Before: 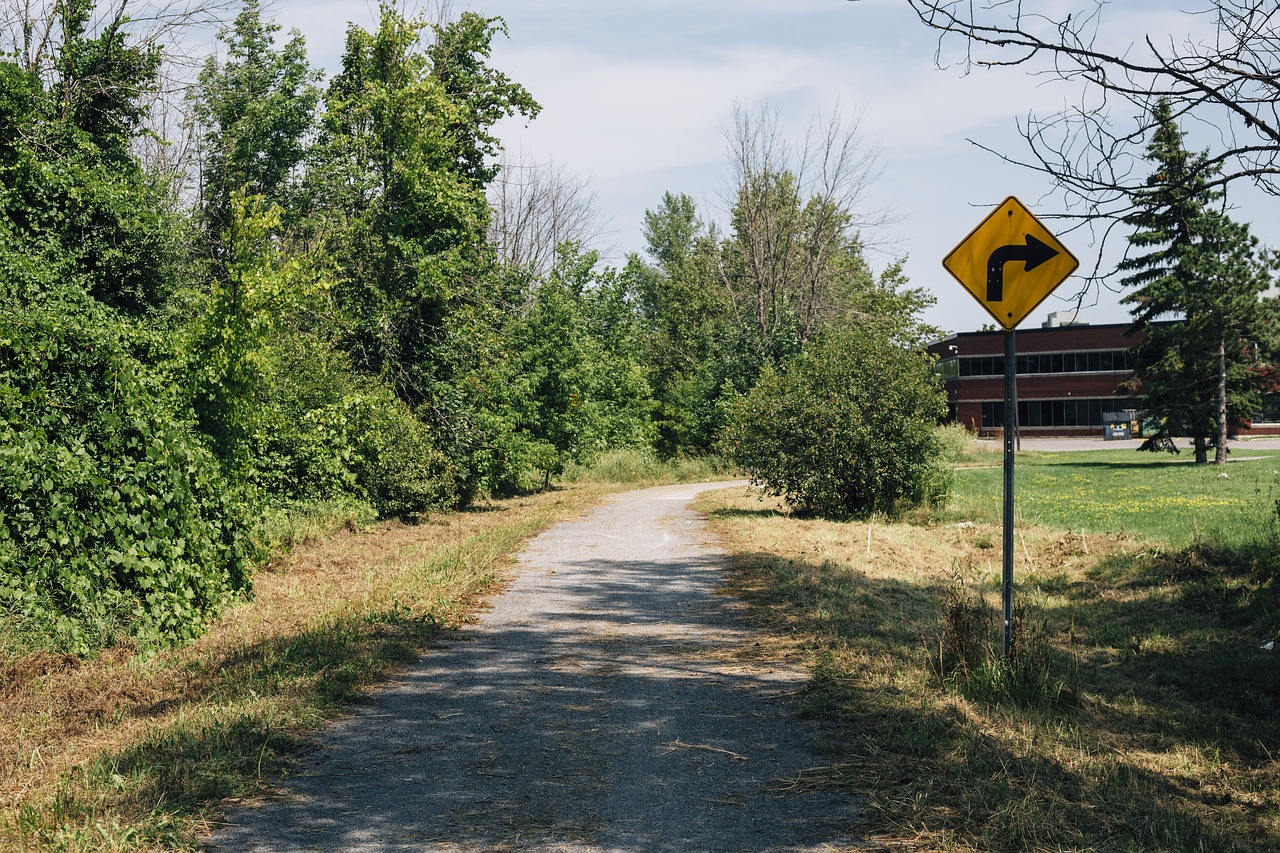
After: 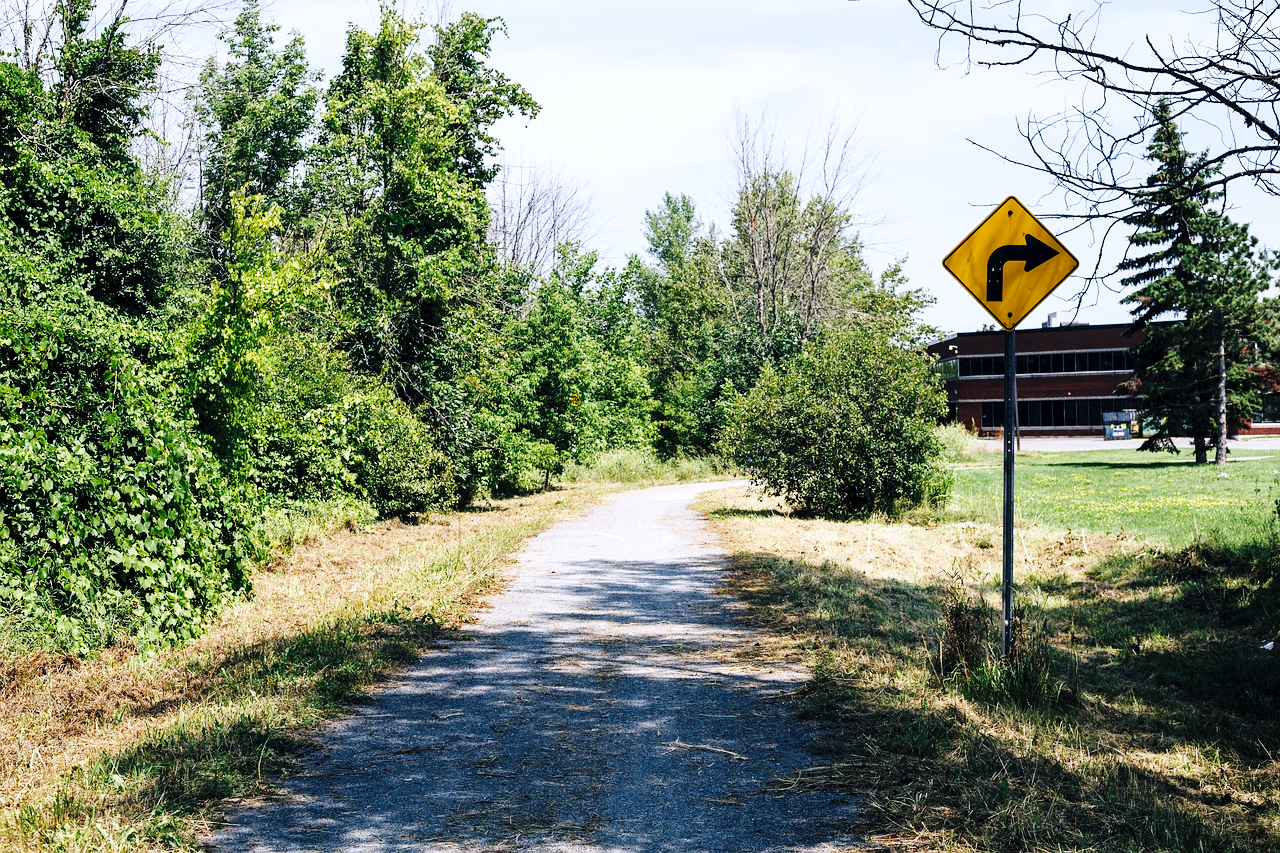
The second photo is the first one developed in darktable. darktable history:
base curve: curves: ch0 [(0, 0) (0.036, 0.025) (0.121, 0.166) (0.206, 0.329) (0.605, 0.79) (1, 1)], preserve colors none
white balance: red 0.967, blue 1.119, emerald 0.756
exposure: black level correction 0.003, exposure 0.383 EV, compensate highlight preservation false
